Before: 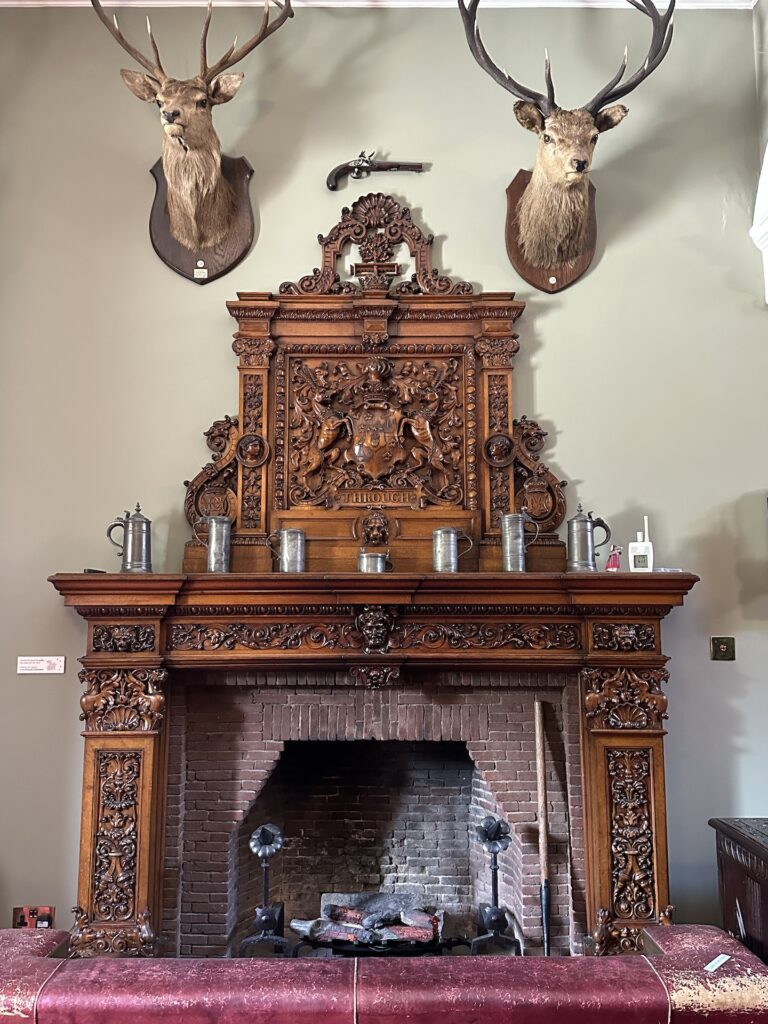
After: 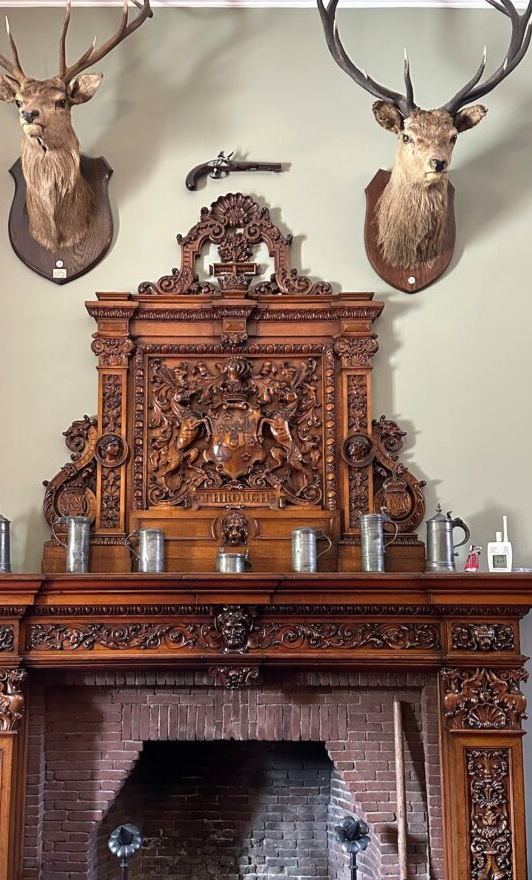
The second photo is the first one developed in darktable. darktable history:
crop: left 18.479%, right 12.2%, bottom 13.971%
base curve: curves: ch0 [(0, 0) (0.989, 0.992)], preserve colors none
